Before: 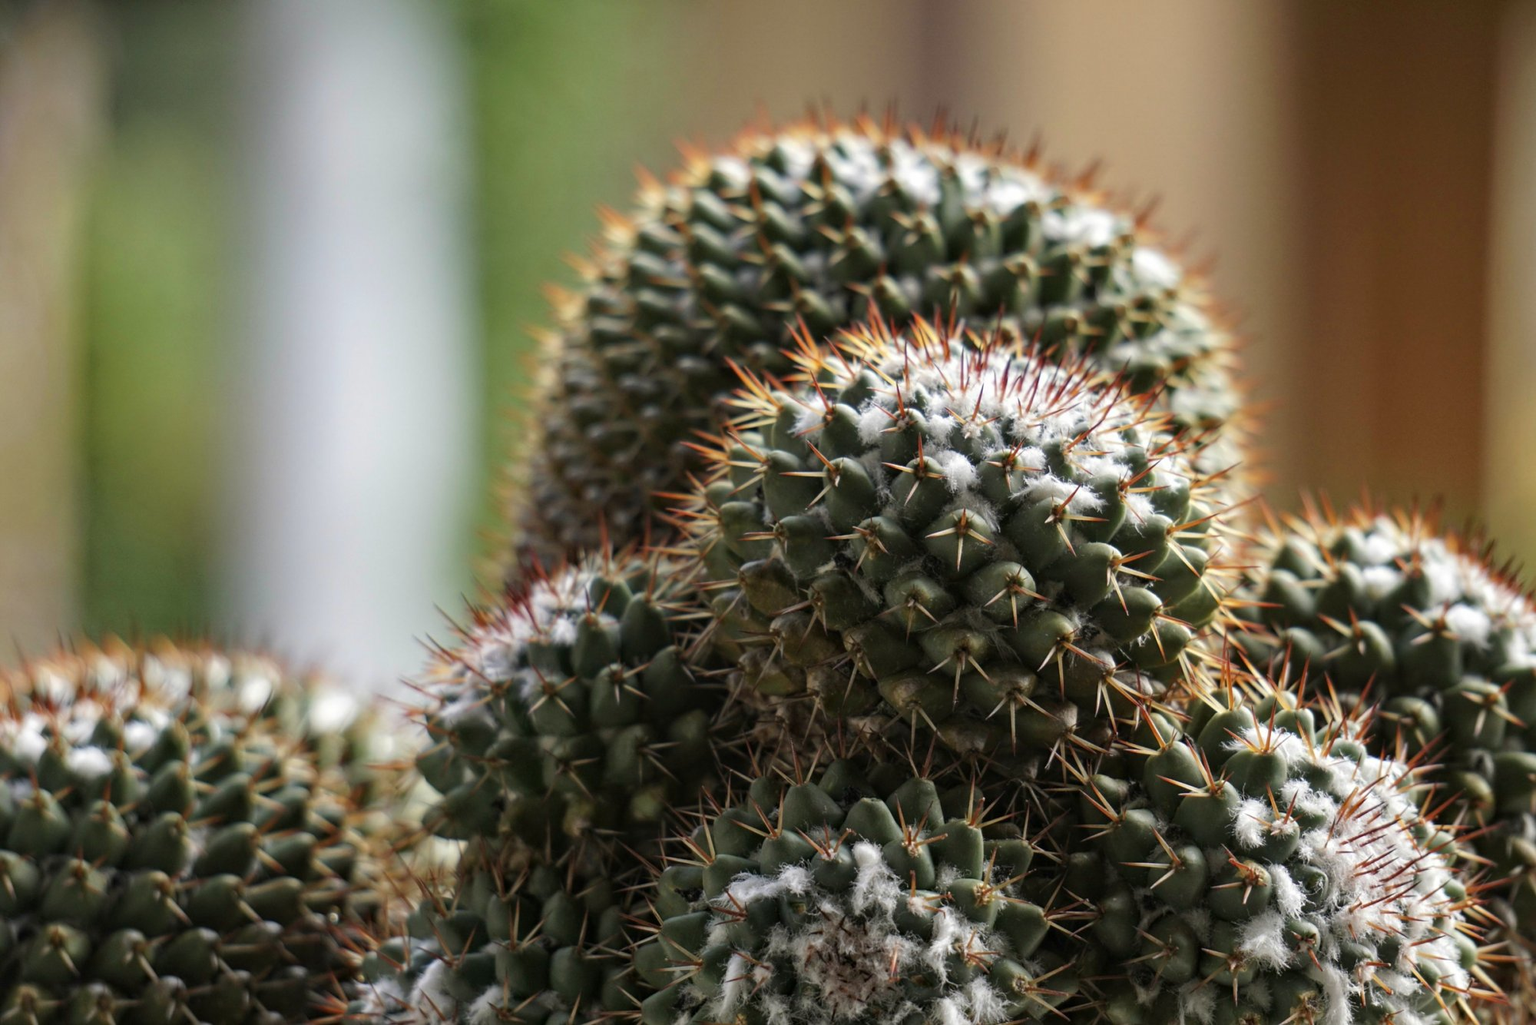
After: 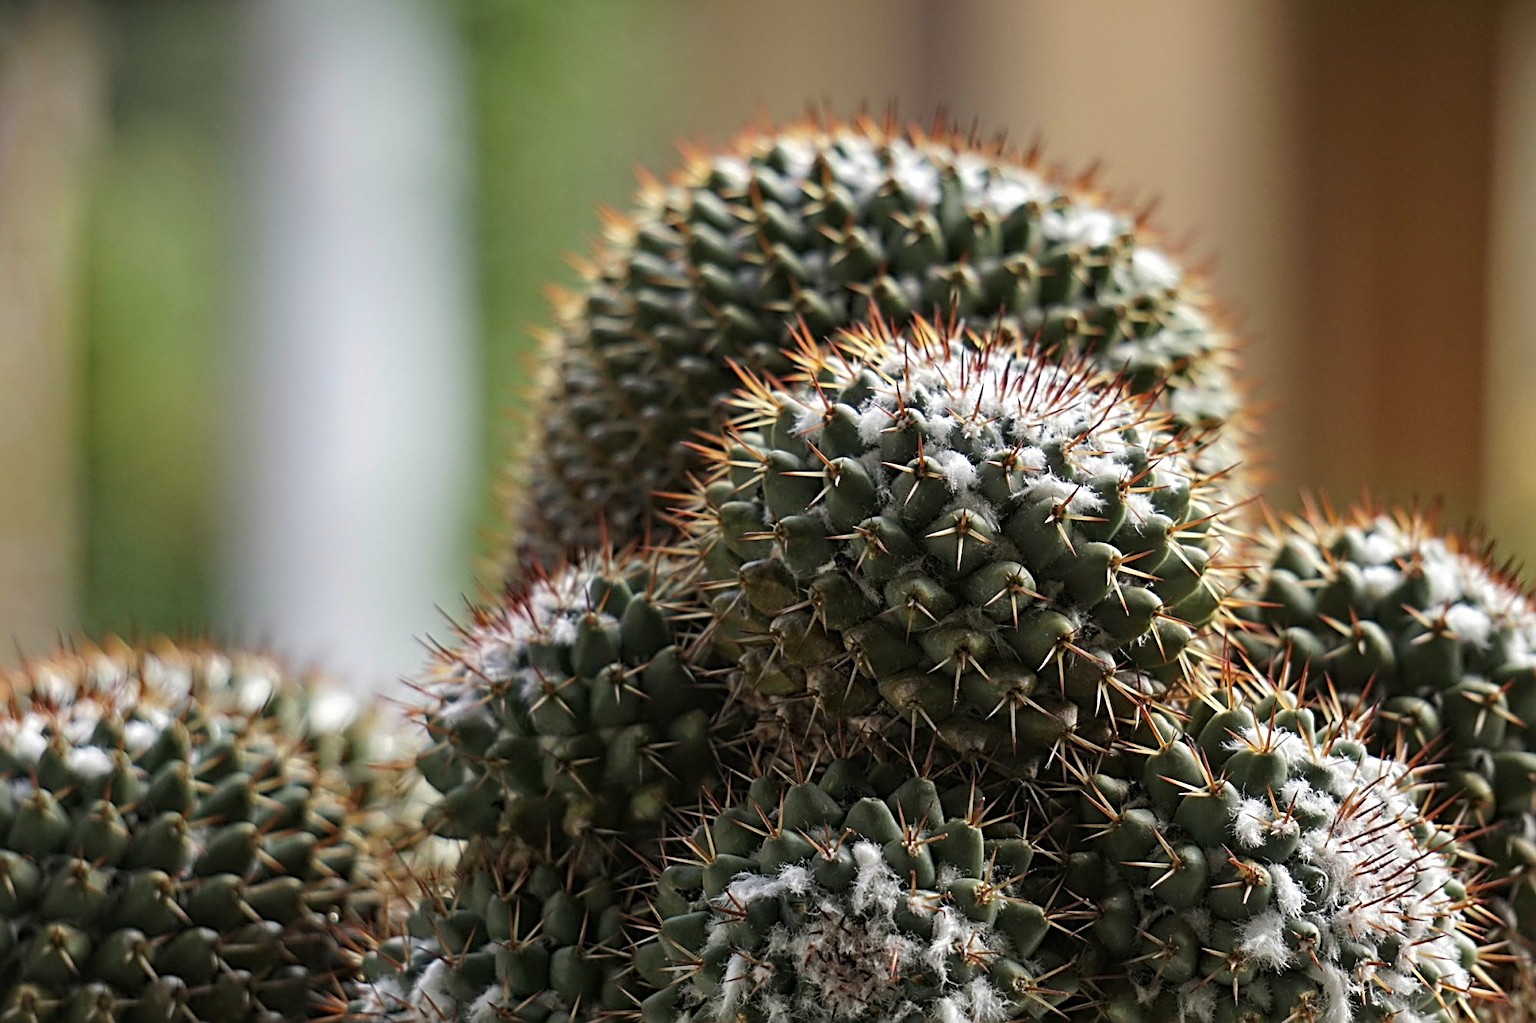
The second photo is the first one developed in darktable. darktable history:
tone equalizer: edges refinement/feathering 500, mask exposure compensation -1.57 EV, preserve details no
crop: bottom 0.058%
sharpen: radius 3.04, amount 0.773
